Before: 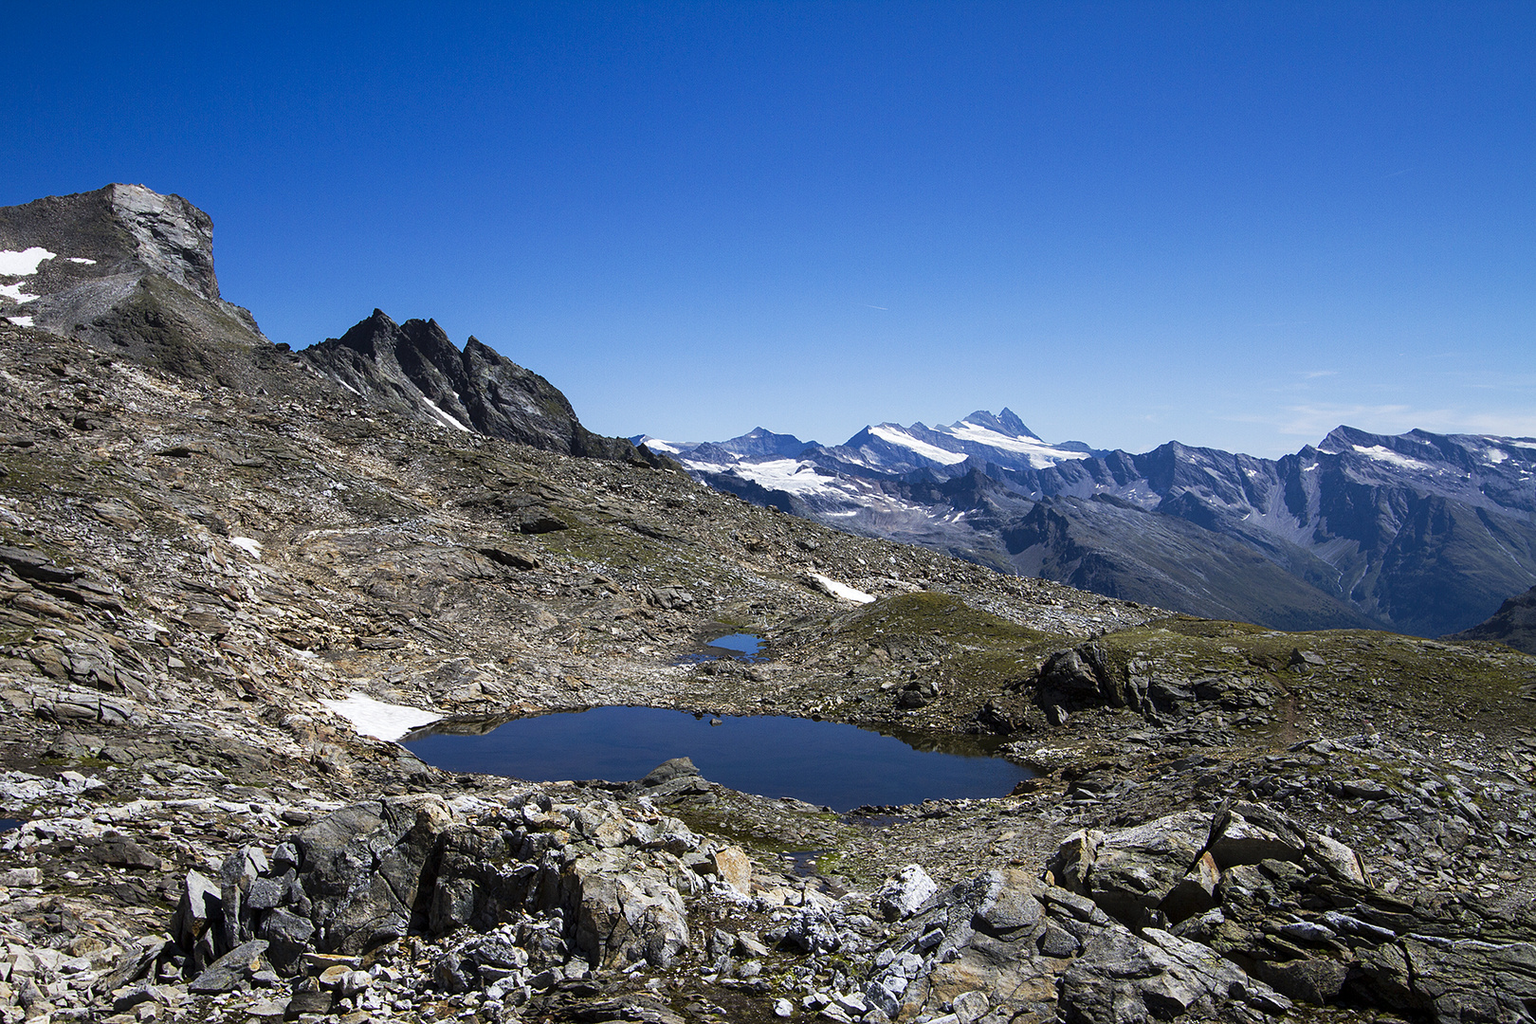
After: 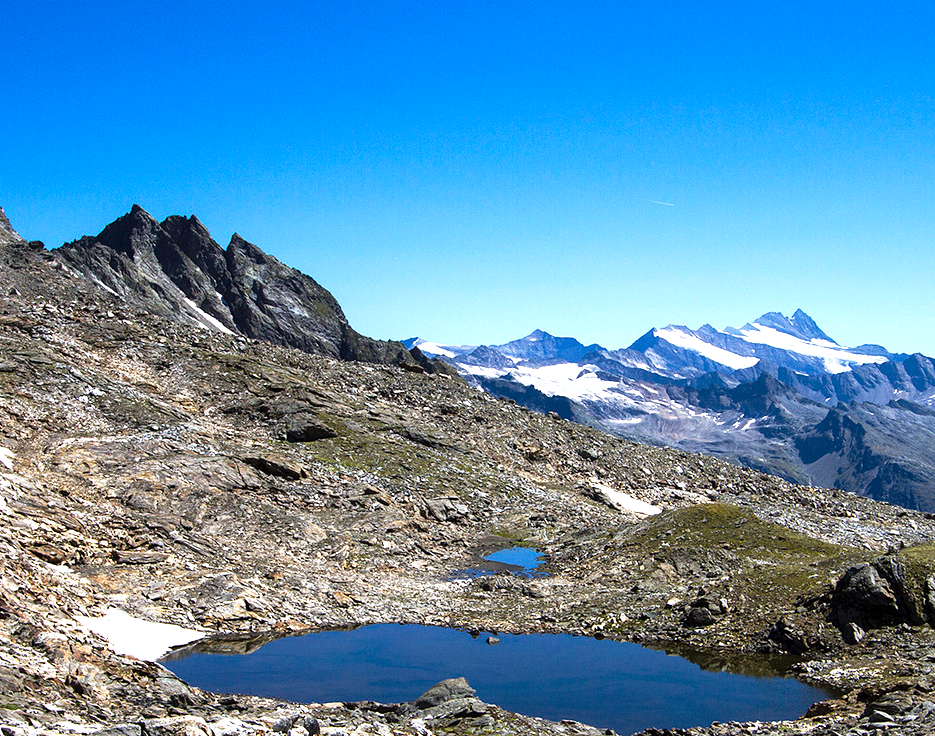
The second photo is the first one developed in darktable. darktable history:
exposure: exposure 0.74 EV, compensate highlight preservation false
crop: left 16.202%, top 11.208%, right 26.045%, bottom 20.557%
